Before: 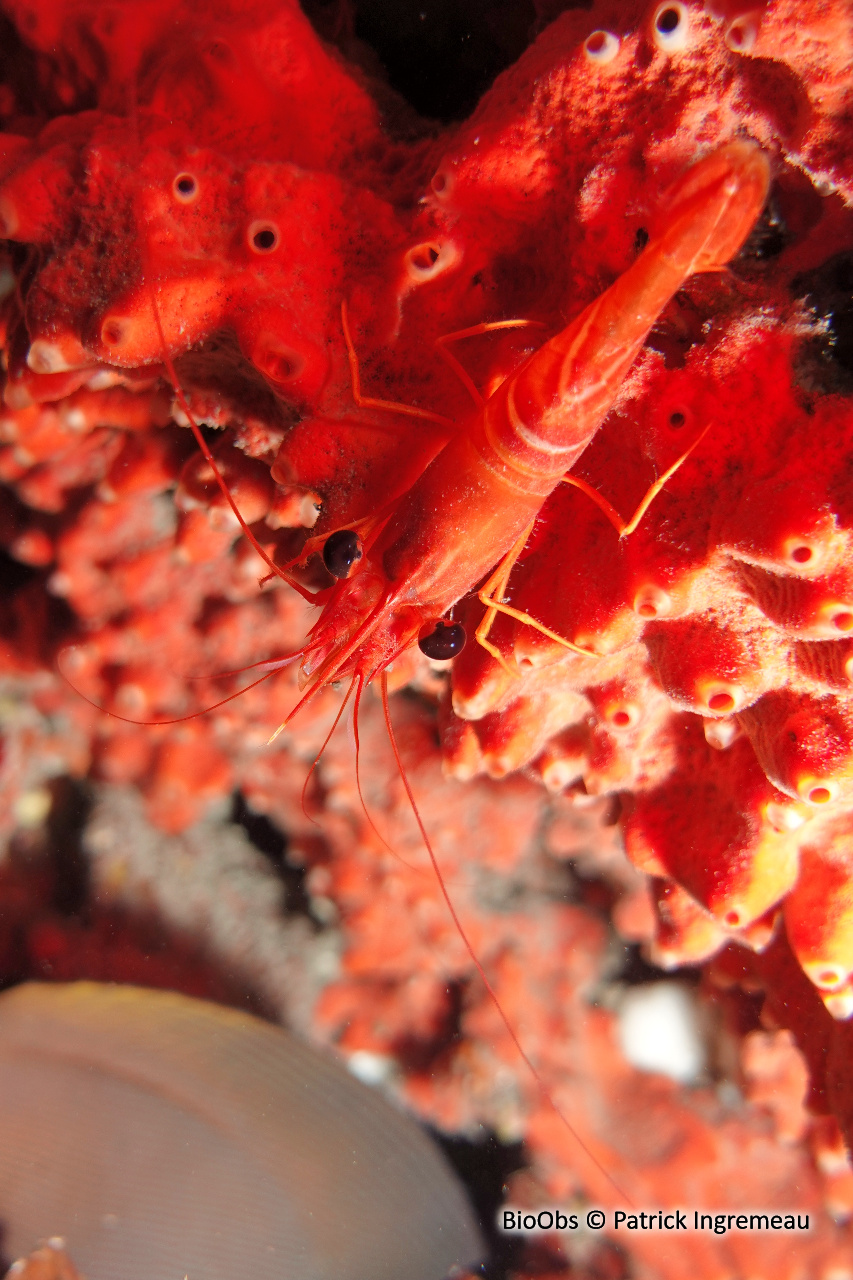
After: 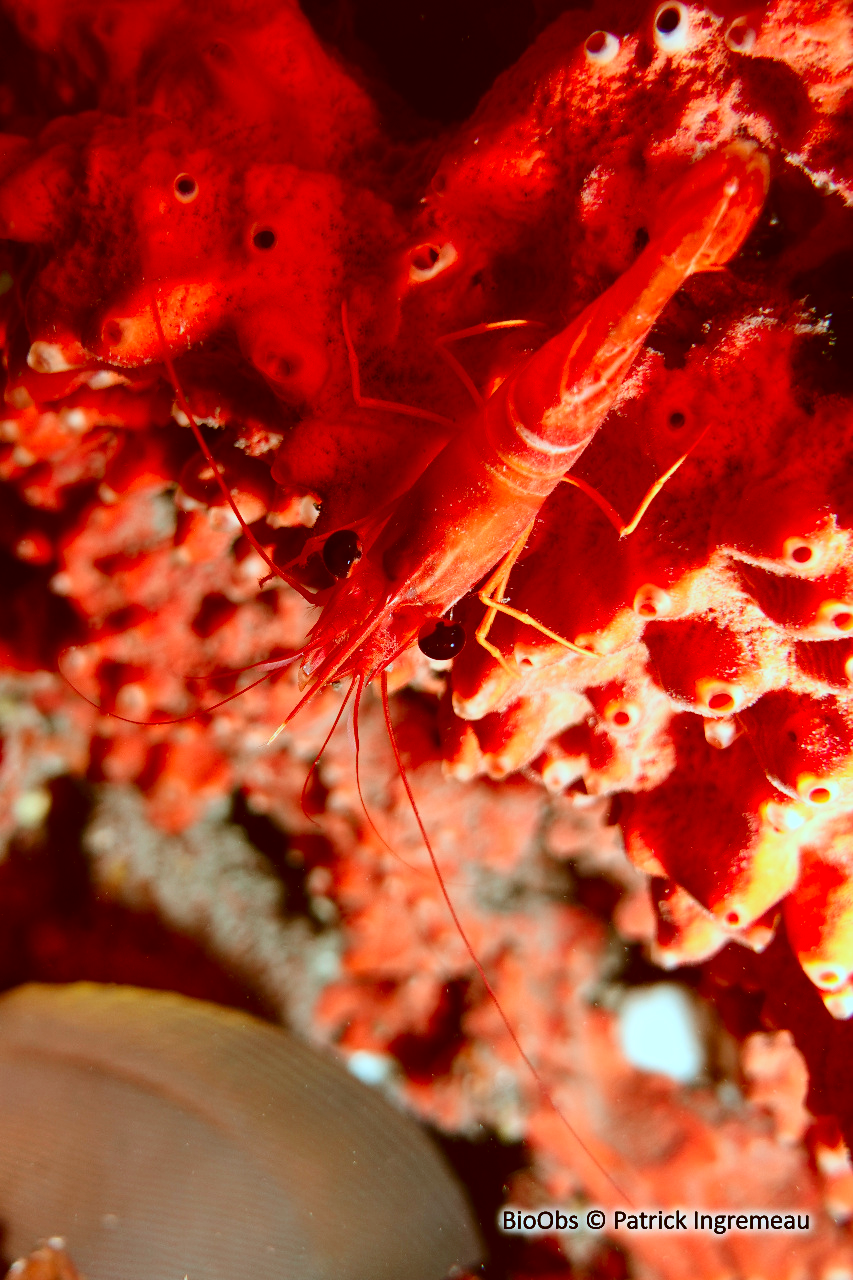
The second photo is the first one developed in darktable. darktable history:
color correction: highlights a* -14.62, highlights b* -16.22, shadows a* 10.12, shadows b* 29.4
contrast brightness saturation: contrast 0.21, brightness -0.11, saturation 0.21
